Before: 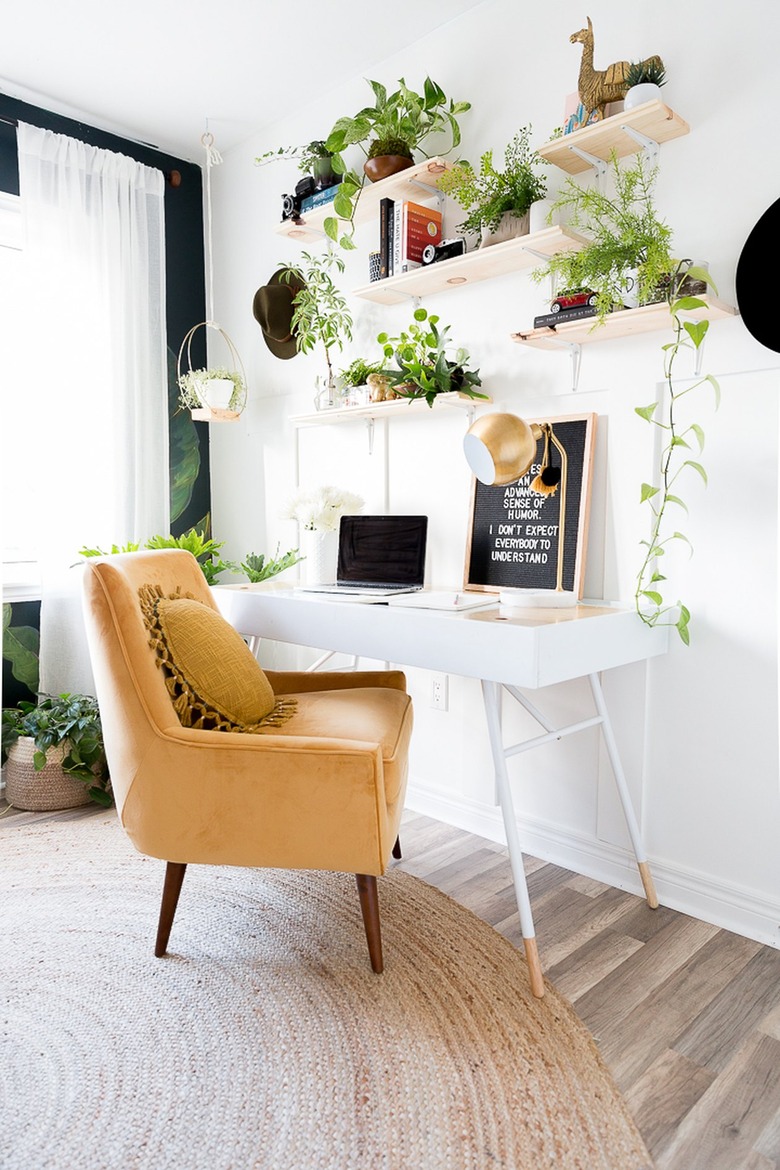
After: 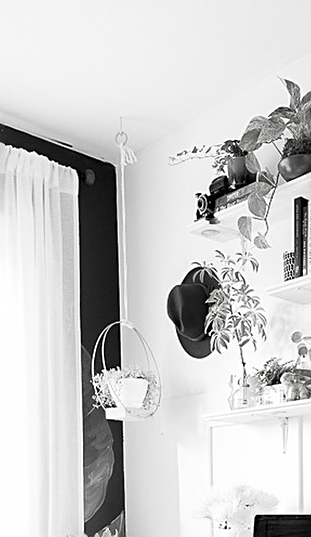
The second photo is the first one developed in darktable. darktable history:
sharpen: on, module defaults
crop and rotate: left 11.072%, top 0.095%, right 49.003%, bottom 53.95%
contrast brightness saturation: saturation -0.982
